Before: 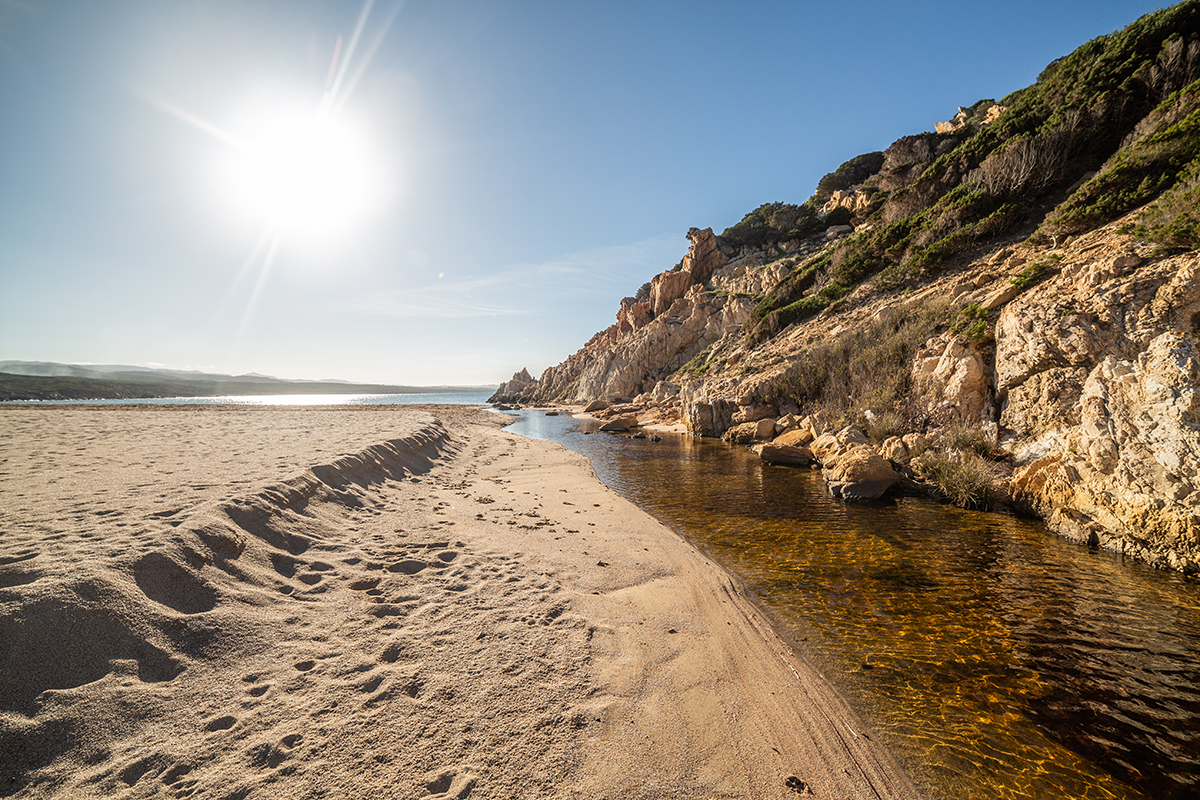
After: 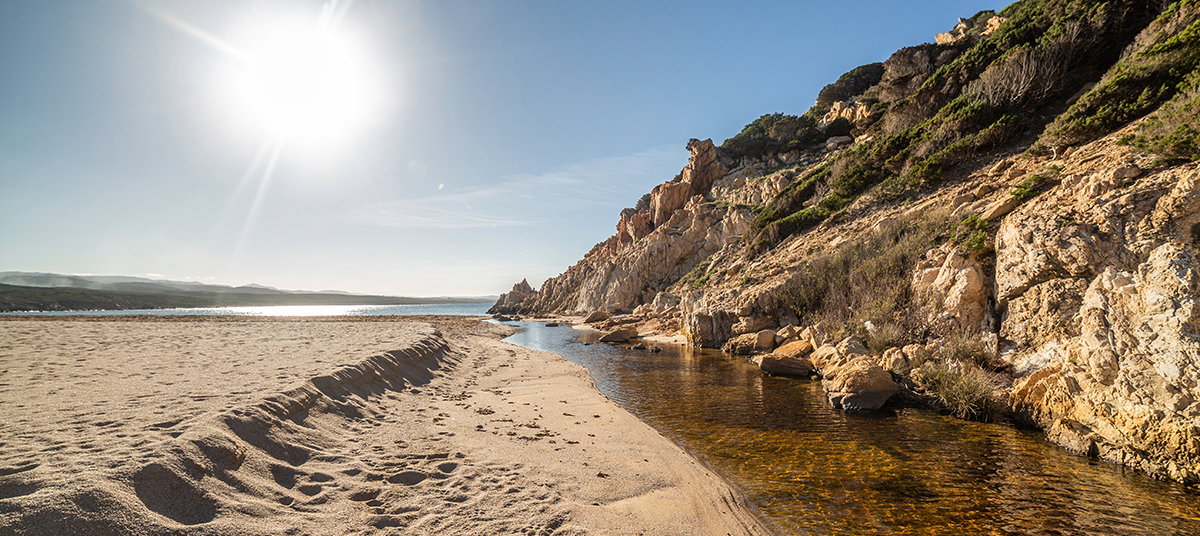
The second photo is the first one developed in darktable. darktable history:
crop: top 11.17%, bottom 21.766%
shadows and highlights: radius 132.6, highlights color adjustment 72.64%, soften with gaussian
